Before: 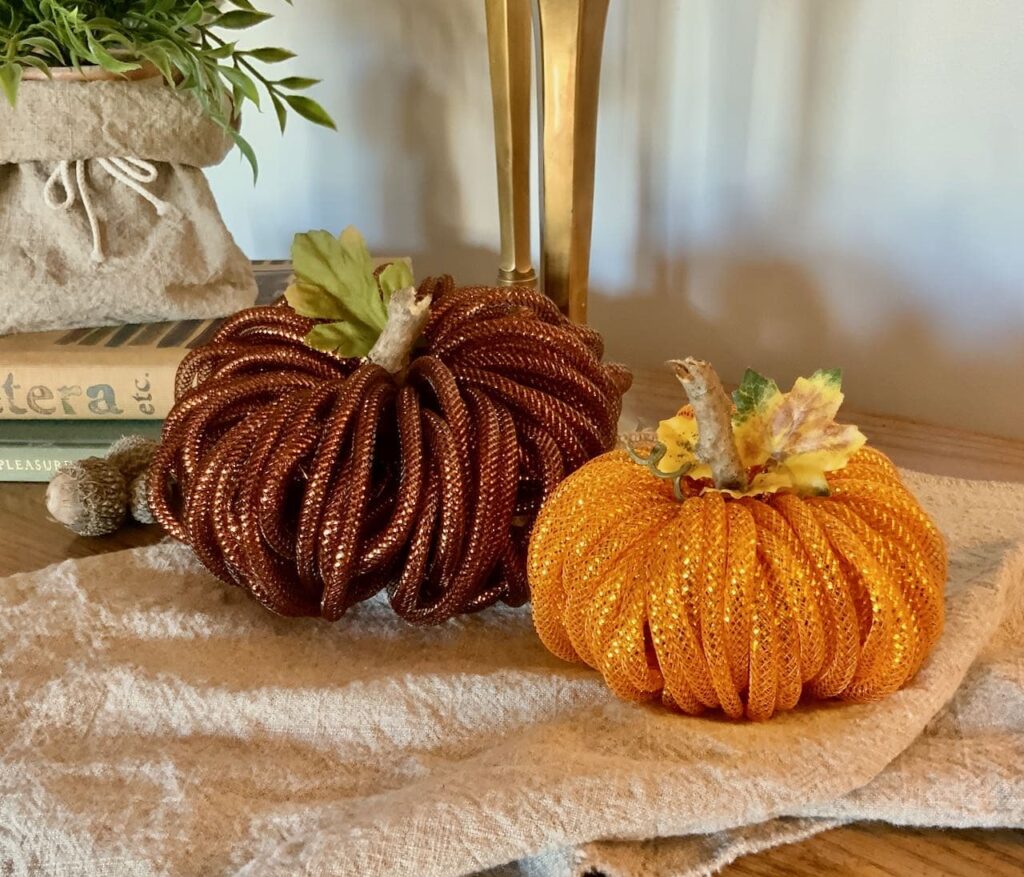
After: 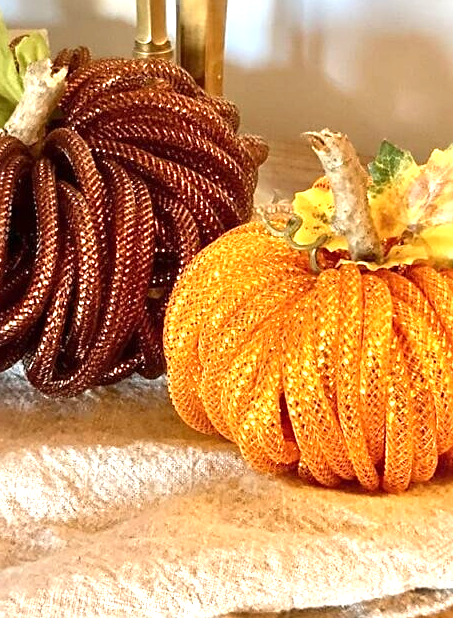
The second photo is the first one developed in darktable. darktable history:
sharpen: on, module defaults
exposure: exposure 1.094 EV, compensate highlight preservation false
crop: left 35.554%, top 26.054%, right 20.194%, bottom 3.399%
